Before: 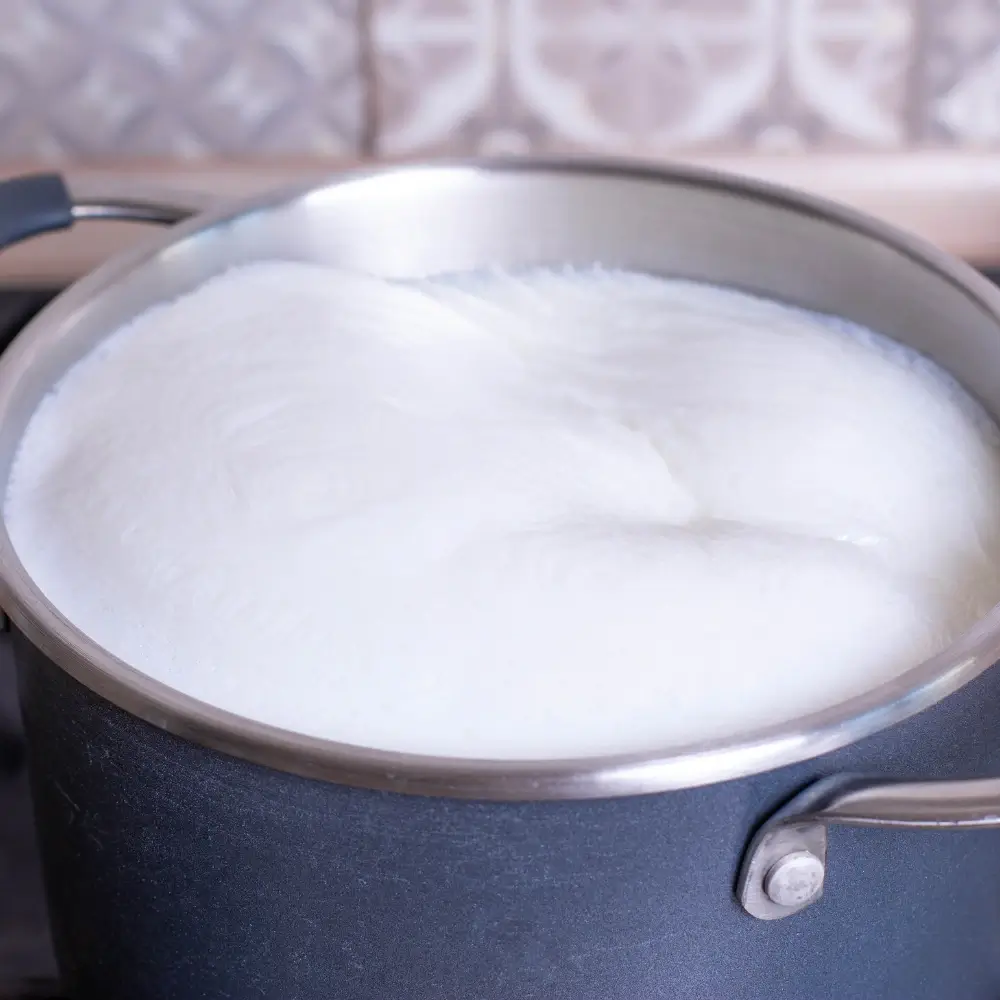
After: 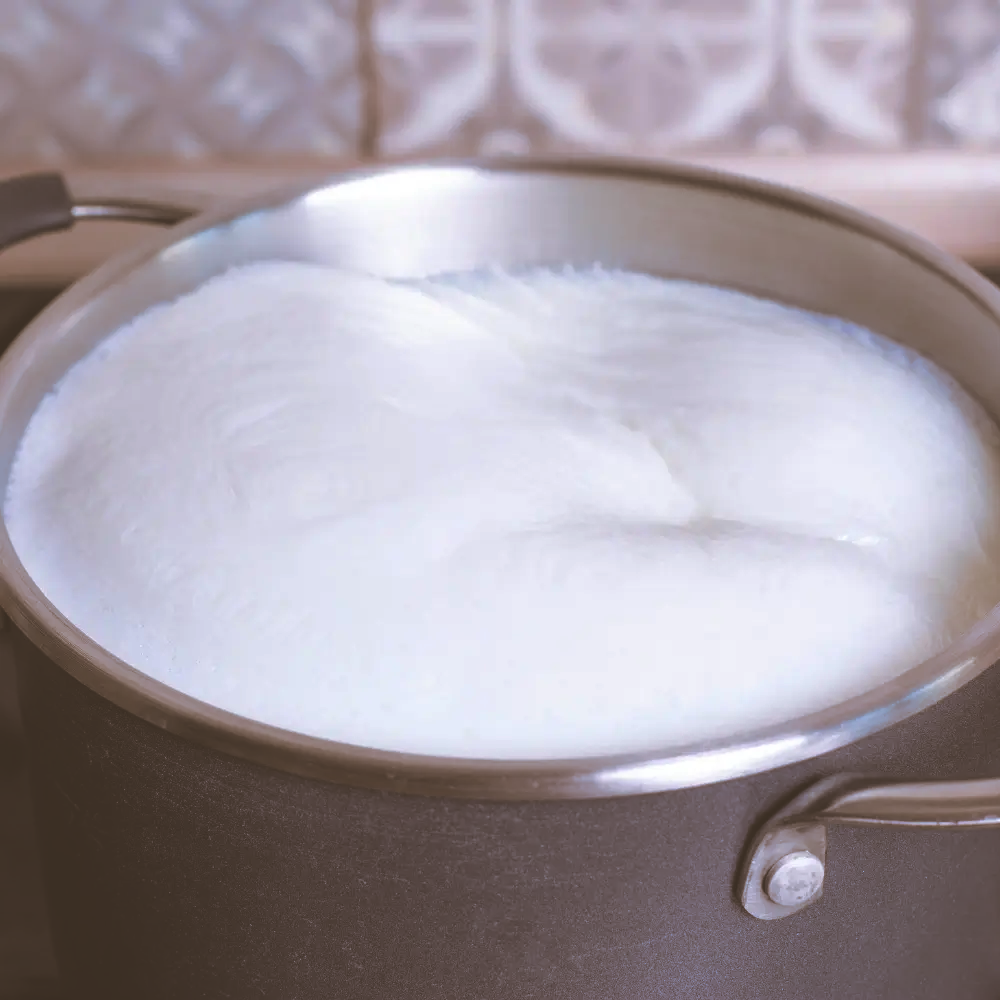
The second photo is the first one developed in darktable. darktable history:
split-toning: shadows › hue 32.4°, shadows › saturation 0.51, highlights › hue 180°, highlights › saturation 0, balance -60.17, compress 55.19%
rgb curve: curves: ch0 [(0, 0.186) (0.314, 0.284) (0.775, 0.708) (1, 1)], compensate middle gray true, preserve colors none
